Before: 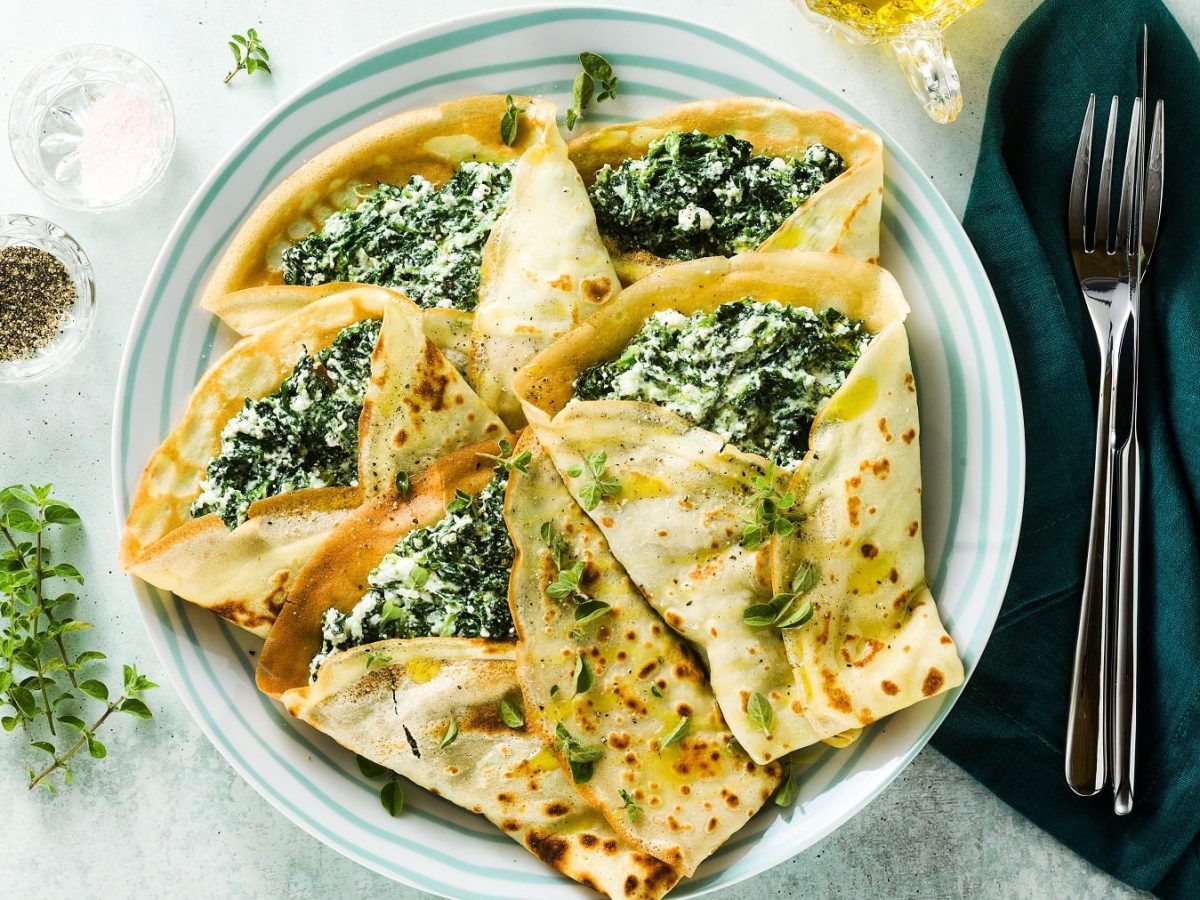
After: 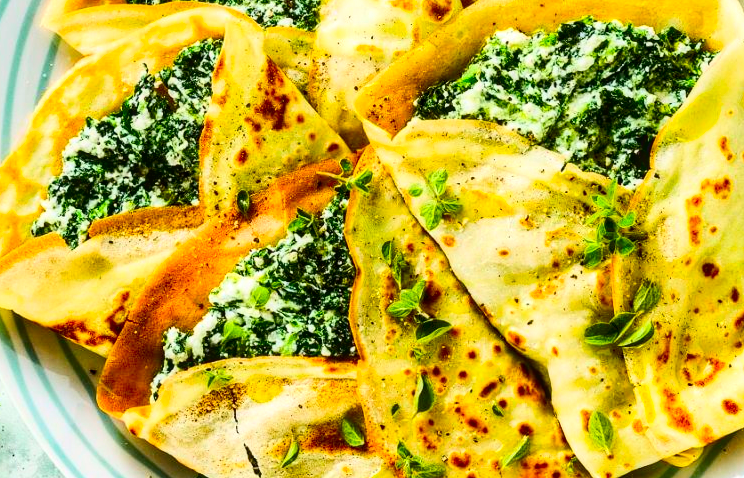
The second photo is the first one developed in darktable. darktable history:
local contrast: on, module defaults
contrast brightness saturation: contrast 0.26, brightness 0.02, saturation 0.87
exposure: black level correction 0.005, exposure 0.014 EV, compensate highlight preservation false
crop: left 13.312%, top 31.28%, right 24.627%, bottom 15.582%
